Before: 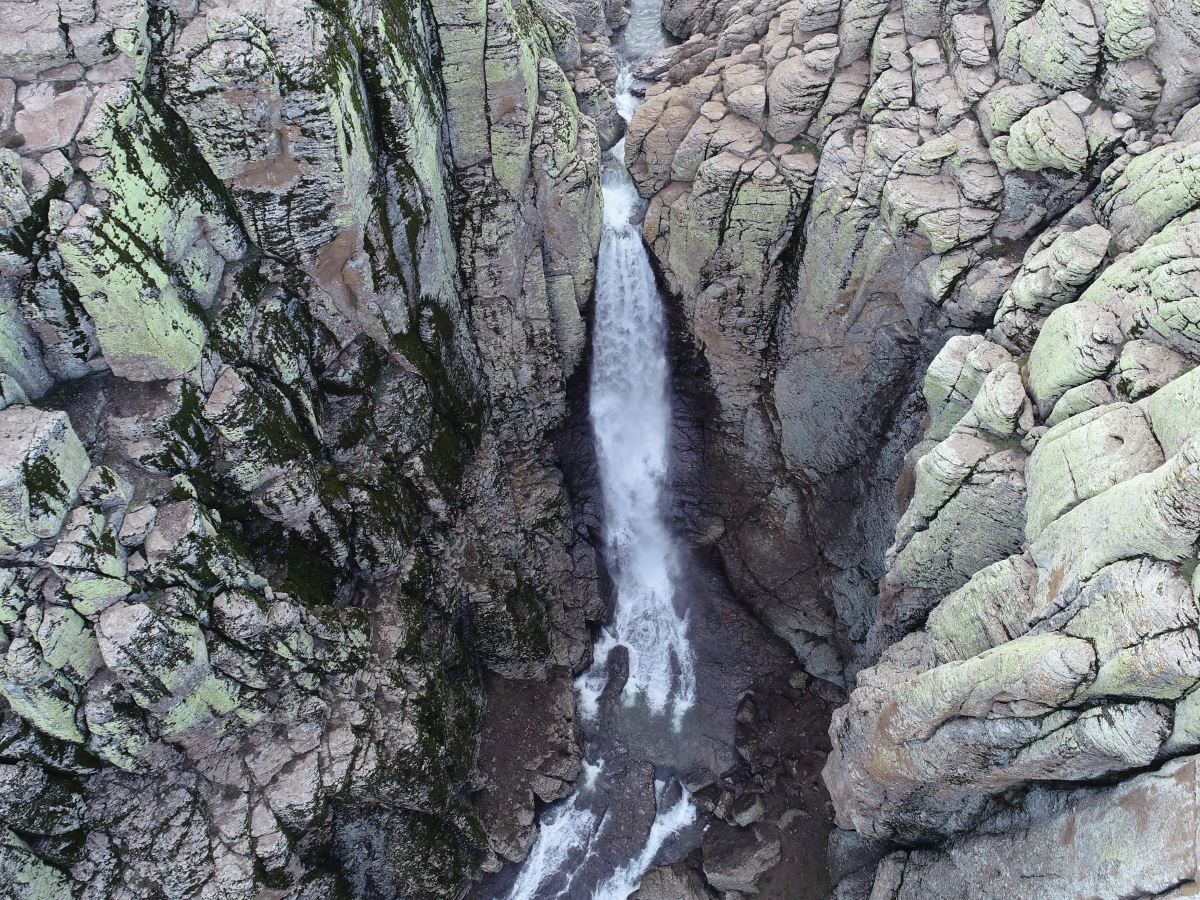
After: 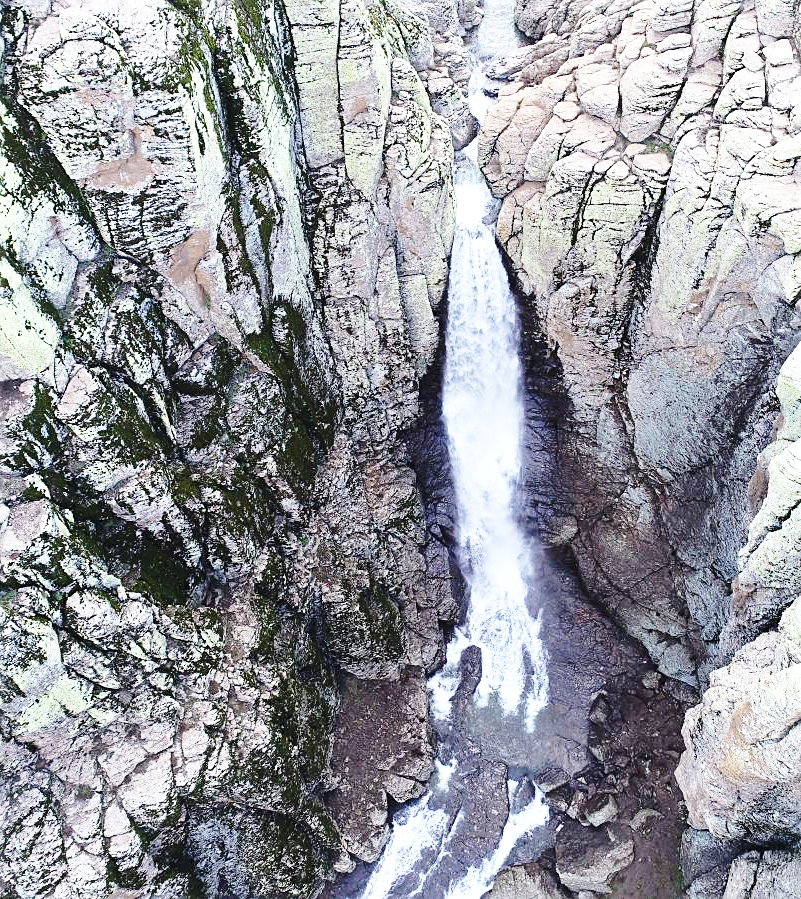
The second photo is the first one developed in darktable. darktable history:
sharpen: on, module defaults
exposure: black level correction 0, exposure 0.691 EV, compensate highlight preservation false
crop and rotate: left 12.261%, right 20.956%
base curve: curves: ch0 [(0, 0) (0.028, 0.03) (0.121, 0.232) (0.46, 0.748) (0.859, 0.968) (1, 1)], preserve colors none
